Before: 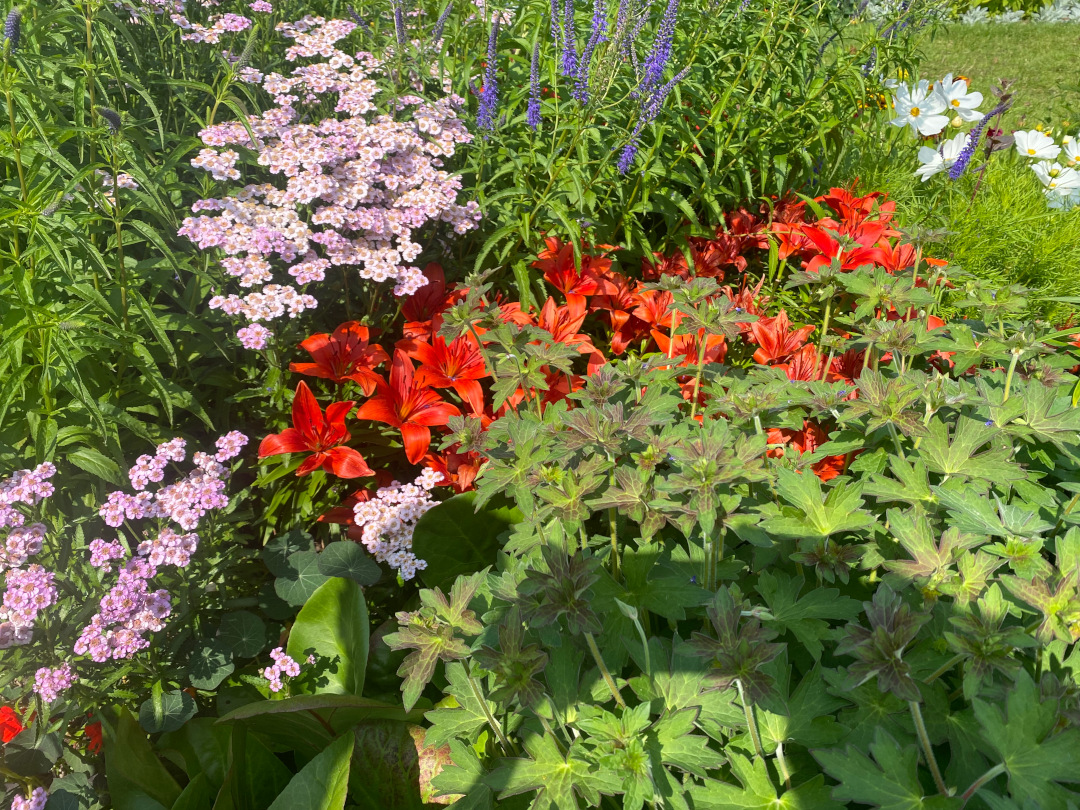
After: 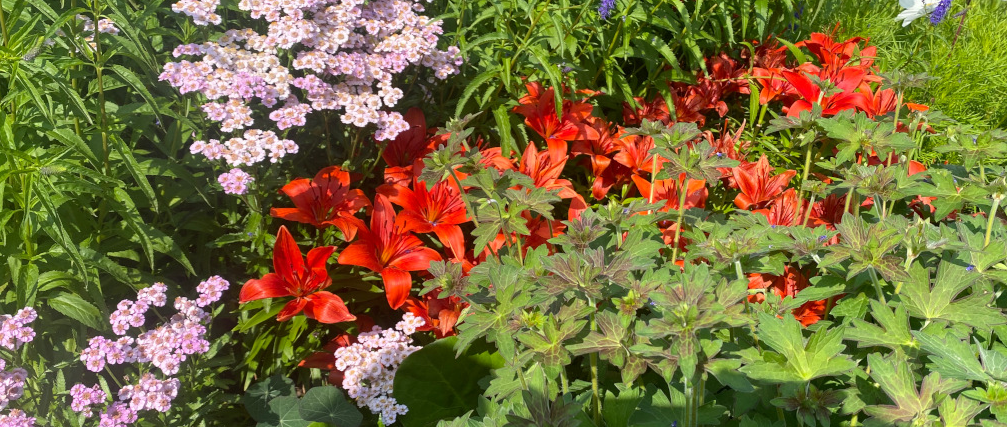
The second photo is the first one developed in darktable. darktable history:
crop: left 1.844%, top 19.224%, right 4.906%, bottom 27.997%
